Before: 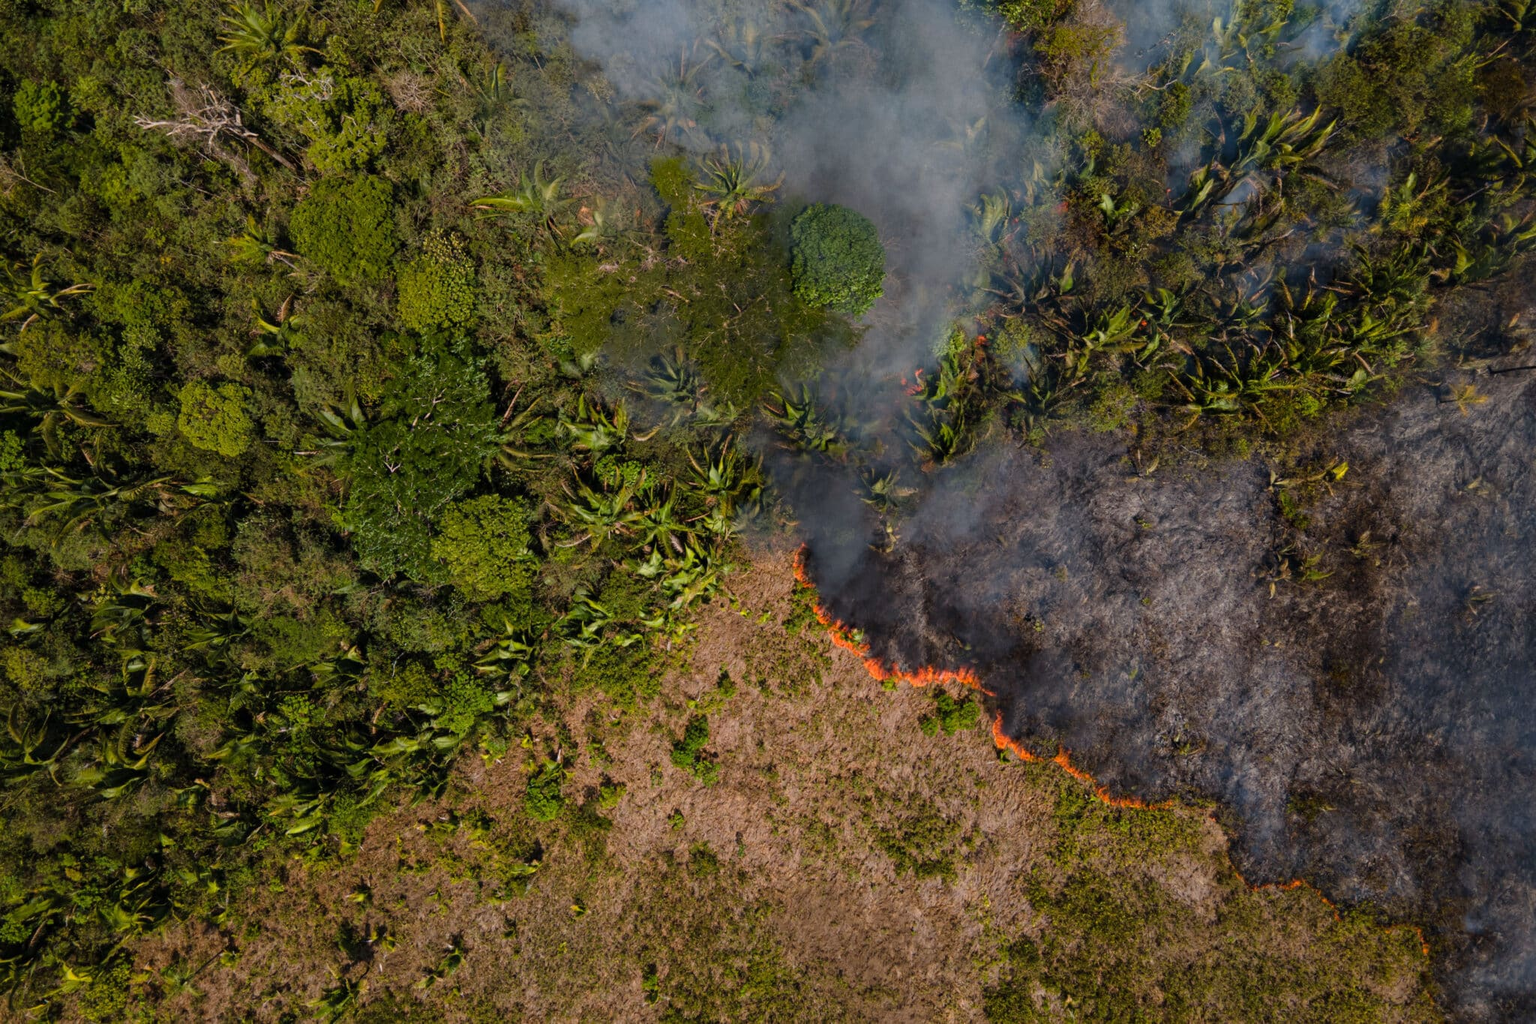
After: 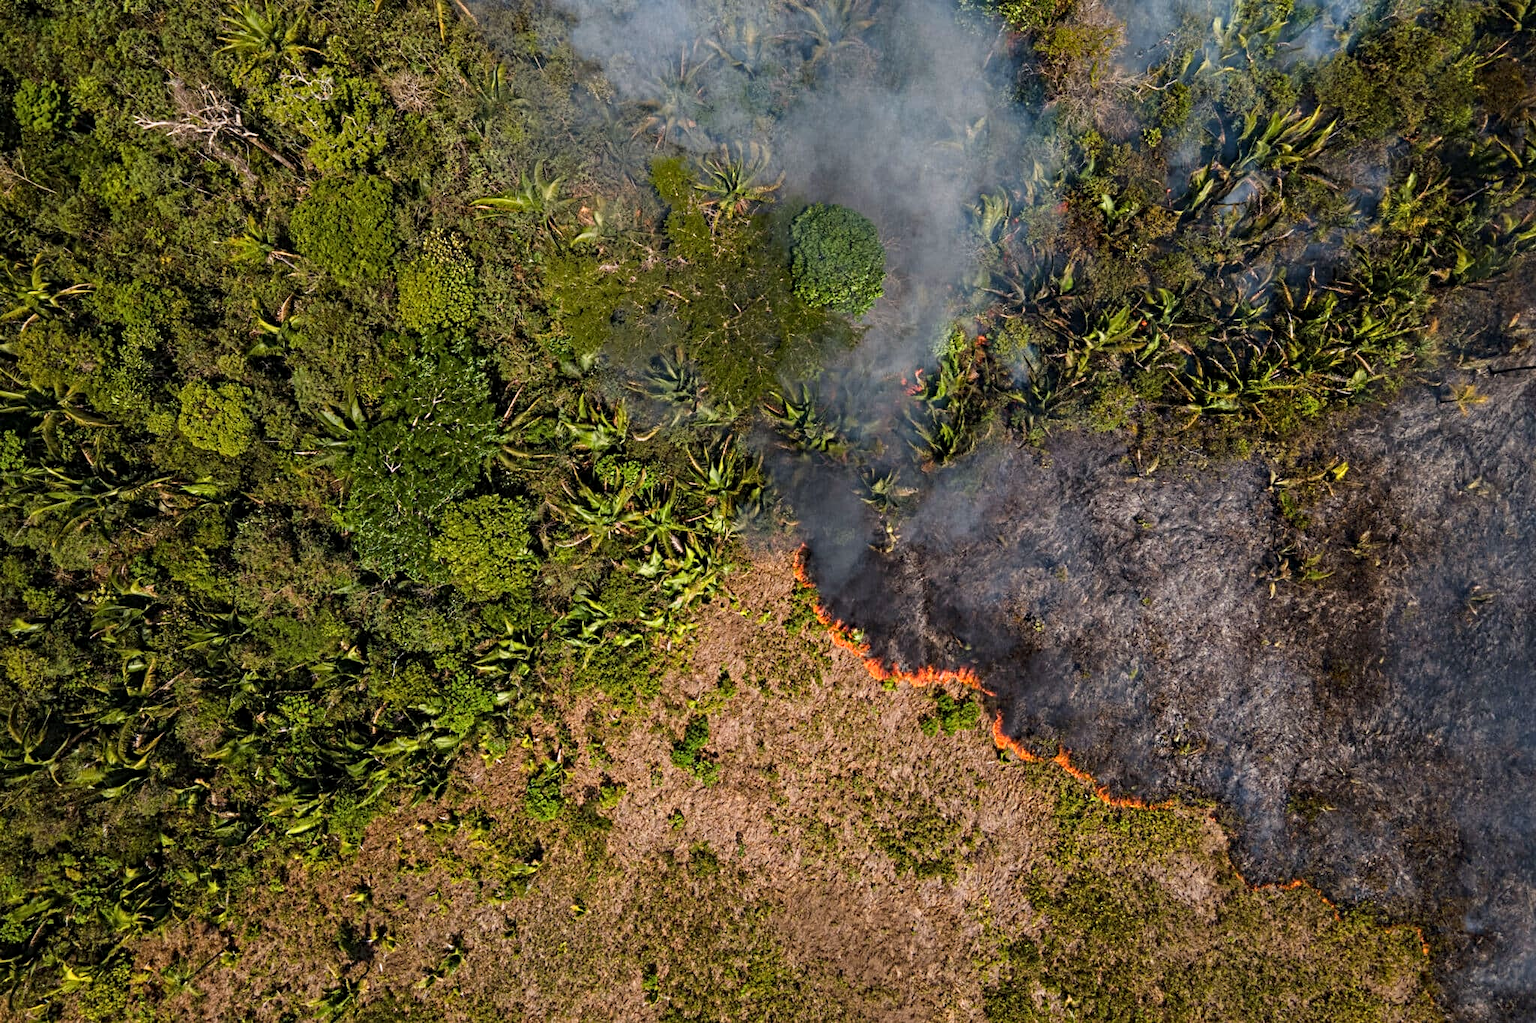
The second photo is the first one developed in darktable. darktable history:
base curve: curves: ch0 [(0, 0) (0.688, 0.865) (1, 1)], preserve colors none
contrast equalizer: y [[0.5, 0.5, 0.5, 0.539, 0.64, 0.611], [0.5 ×6], [0.5 ×6], [0 ×6], [0 ×6]]
